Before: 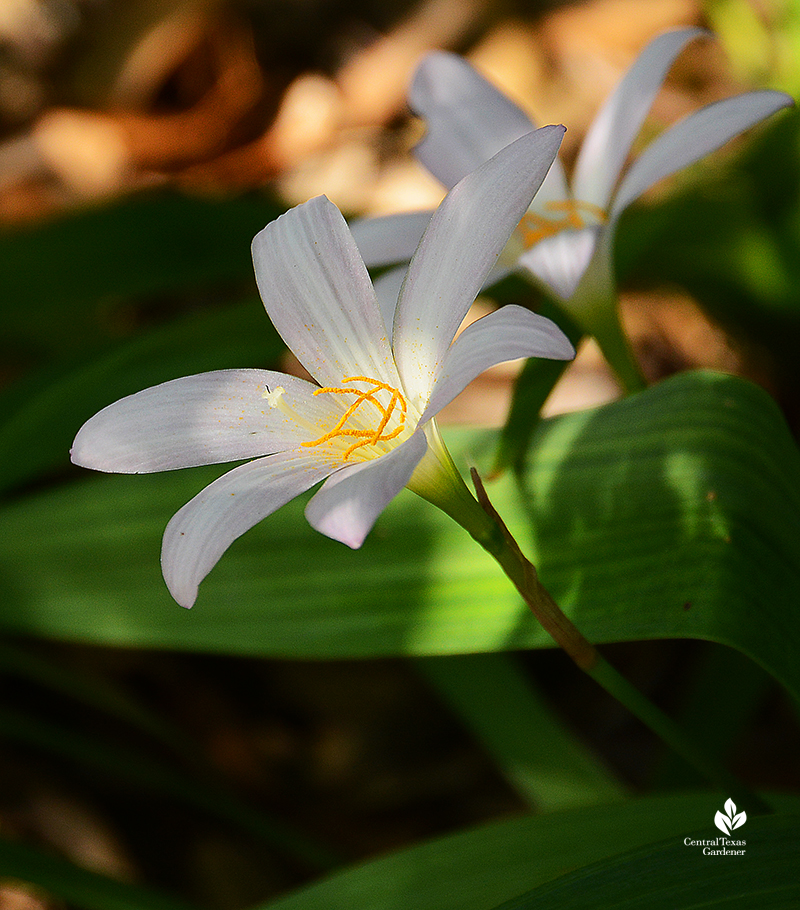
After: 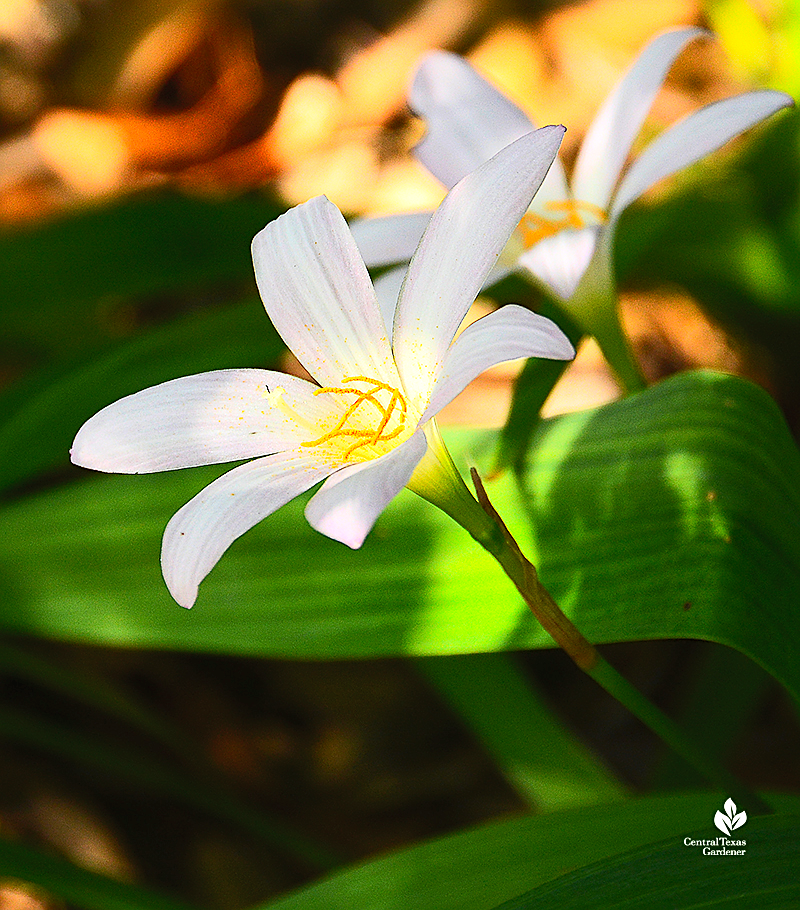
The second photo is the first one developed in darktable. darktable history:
sharpen: amount 0.498
contrast brightness saturation: contrast 0.243, brightness 0.26, saturation 0.373
exposure: exposure 0.373 EV, compensate highlight preservation false
